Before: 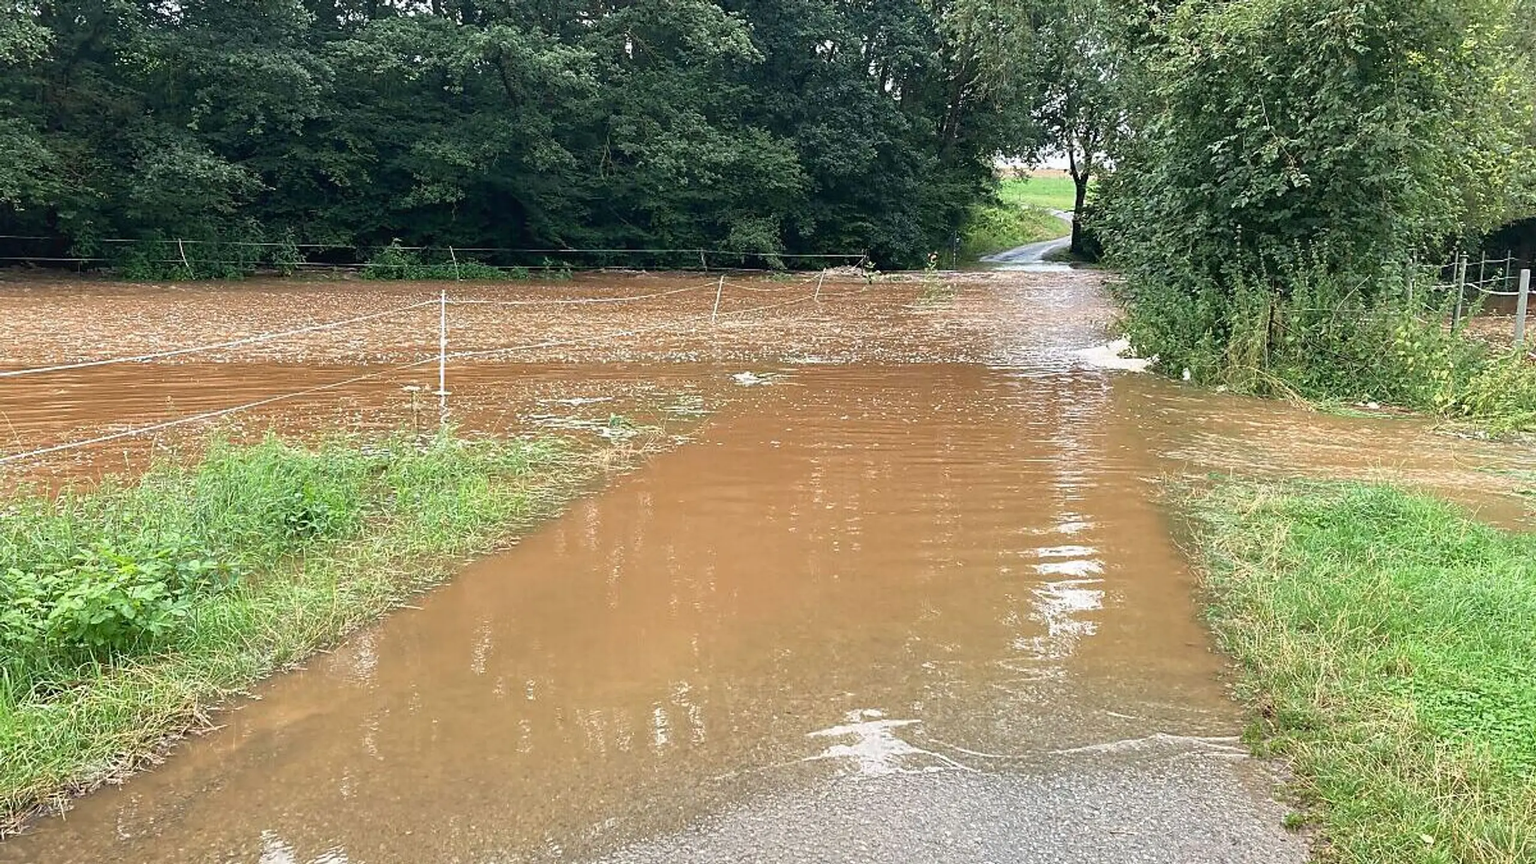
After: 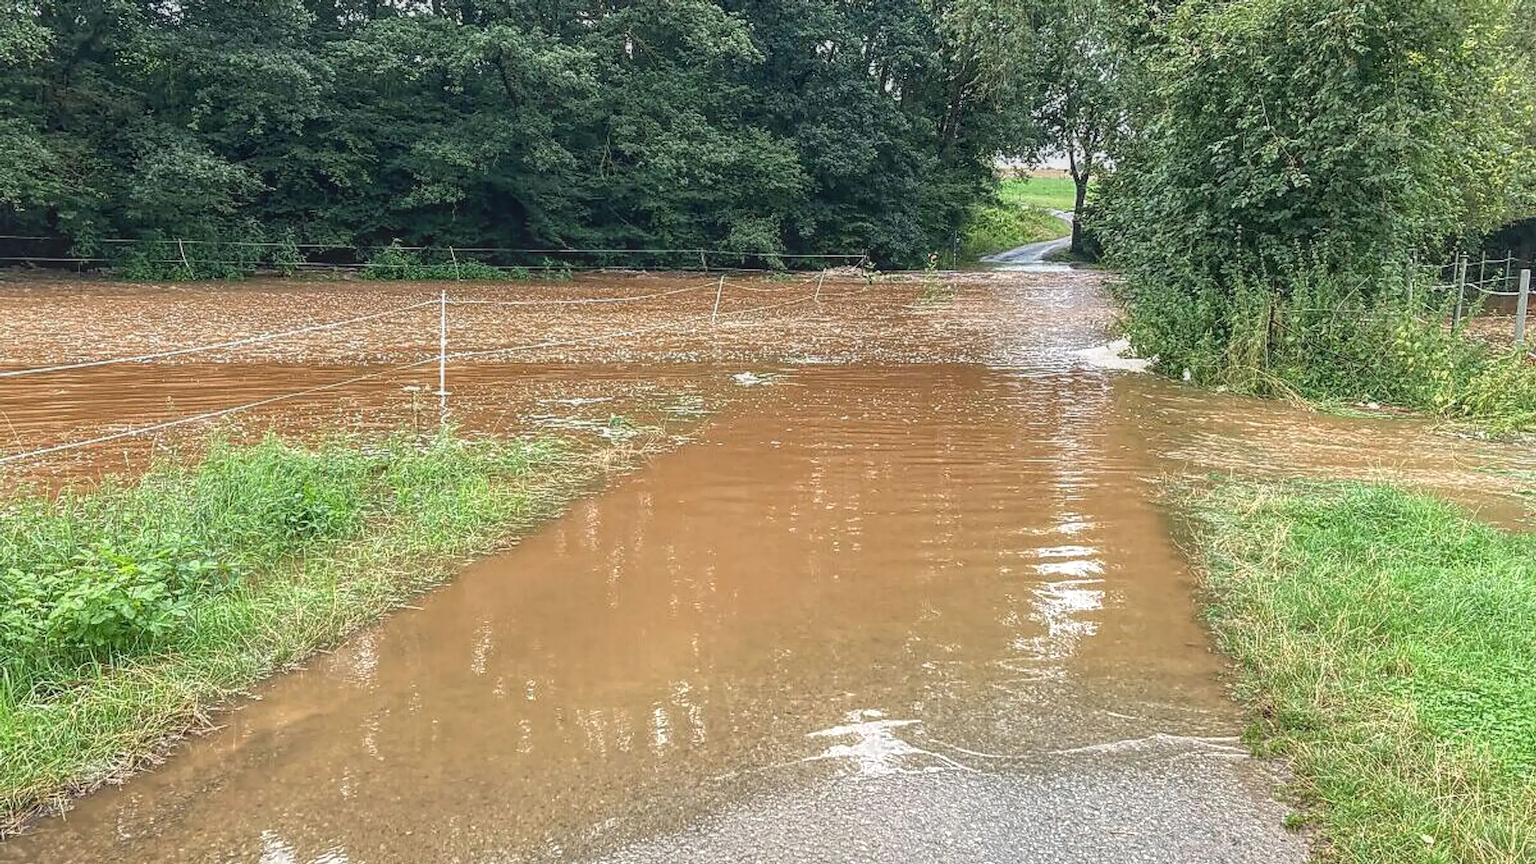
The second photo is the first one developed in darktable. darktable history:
local contrast: highlights 66%, shadows 34%, detail 167%, midtone range 0.2
